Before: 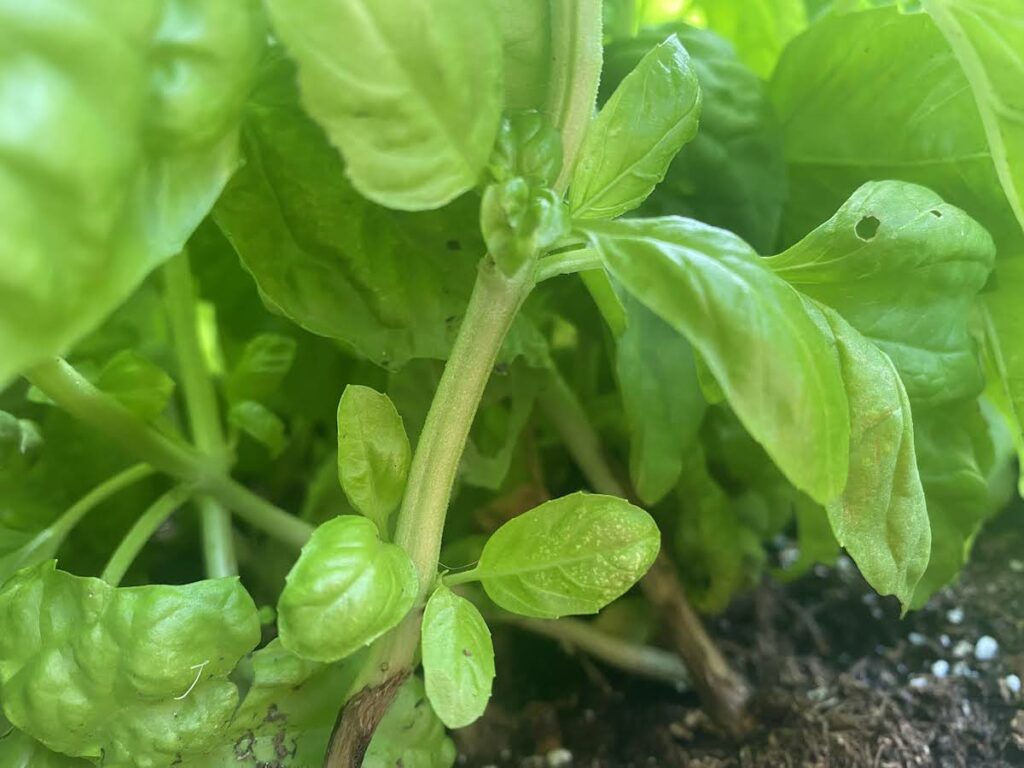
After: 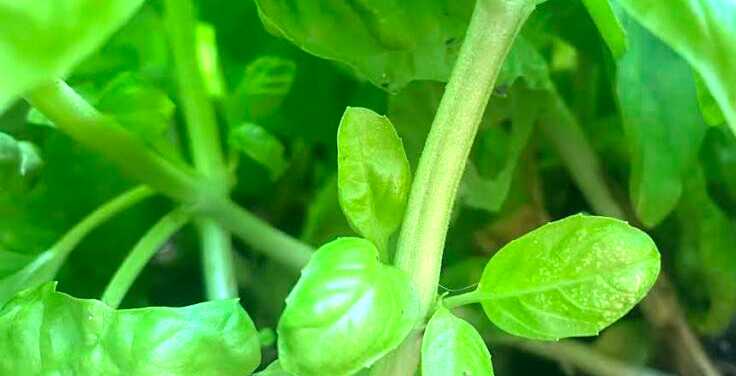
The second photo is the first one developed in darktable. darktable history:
crop: top 36.263%, right 28.049%, bottom 14.76%
color calibration: illuminant F (fluorescent), F source F9 (Cool White Deluxe 4150 K) – high CRI, x 0.374, y 0.373, temperature 4152.42 K
tone equalizer: -8 EV -0.727 EV, -7 EV -0.72 EV, -6 EV -0.577 EV, -5 EV -0.397 EV, -3 EV 0.394 EV, -2 EV 0.6 EV, -1 EV 0.698 EV, +0 EV 0.753 EV
levels: white 99.97%, levels [0, 0.476, 0.951]
